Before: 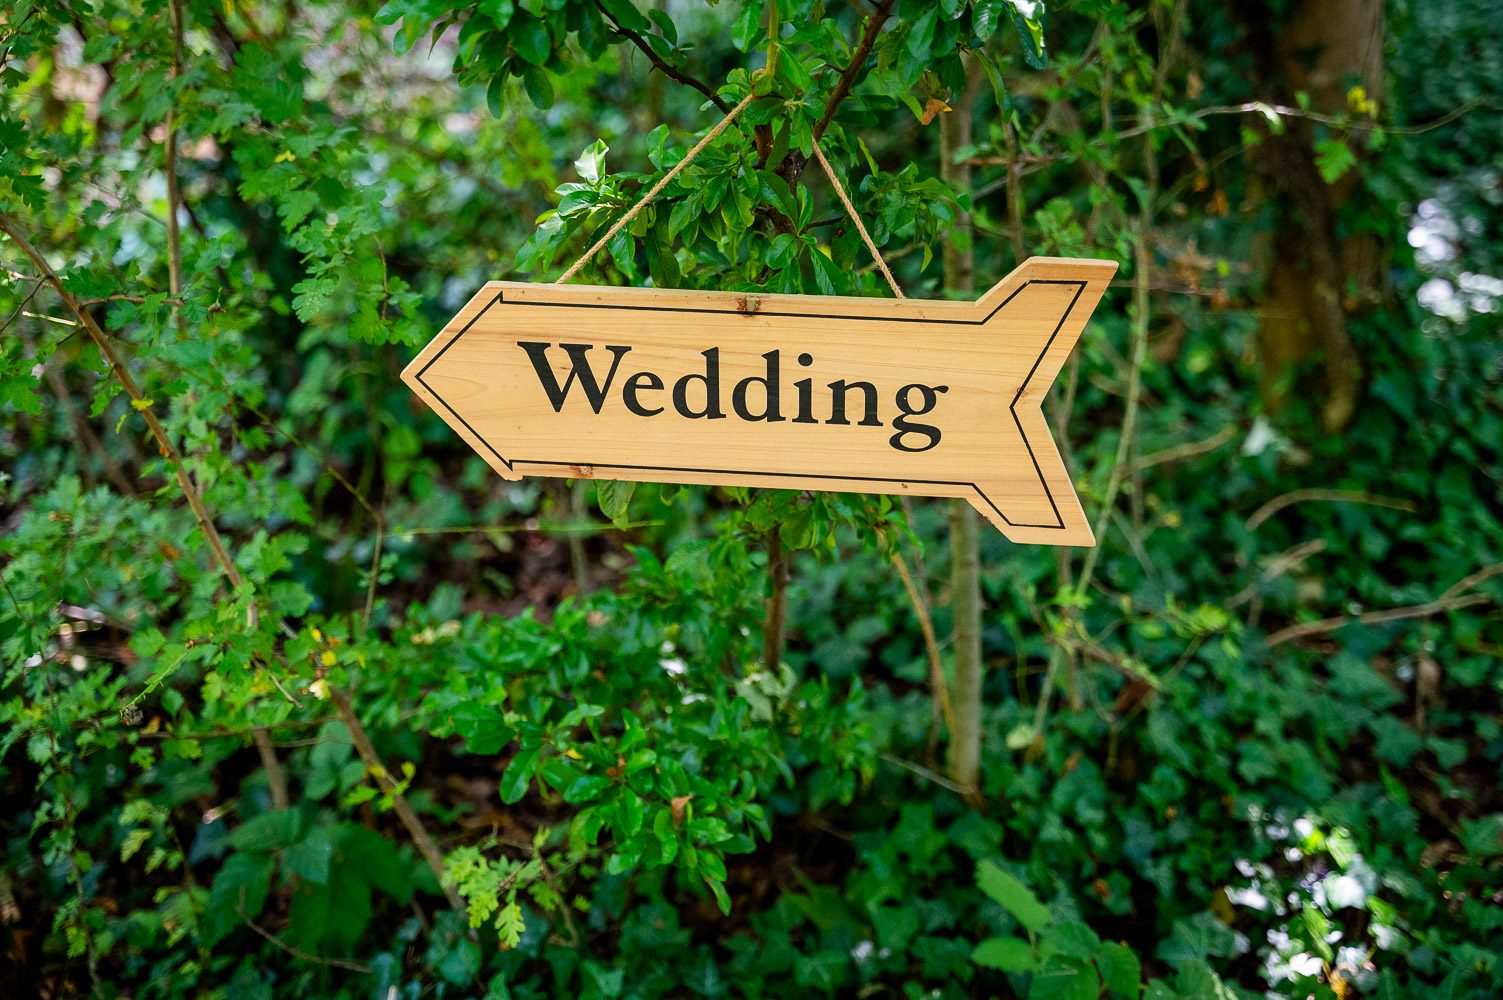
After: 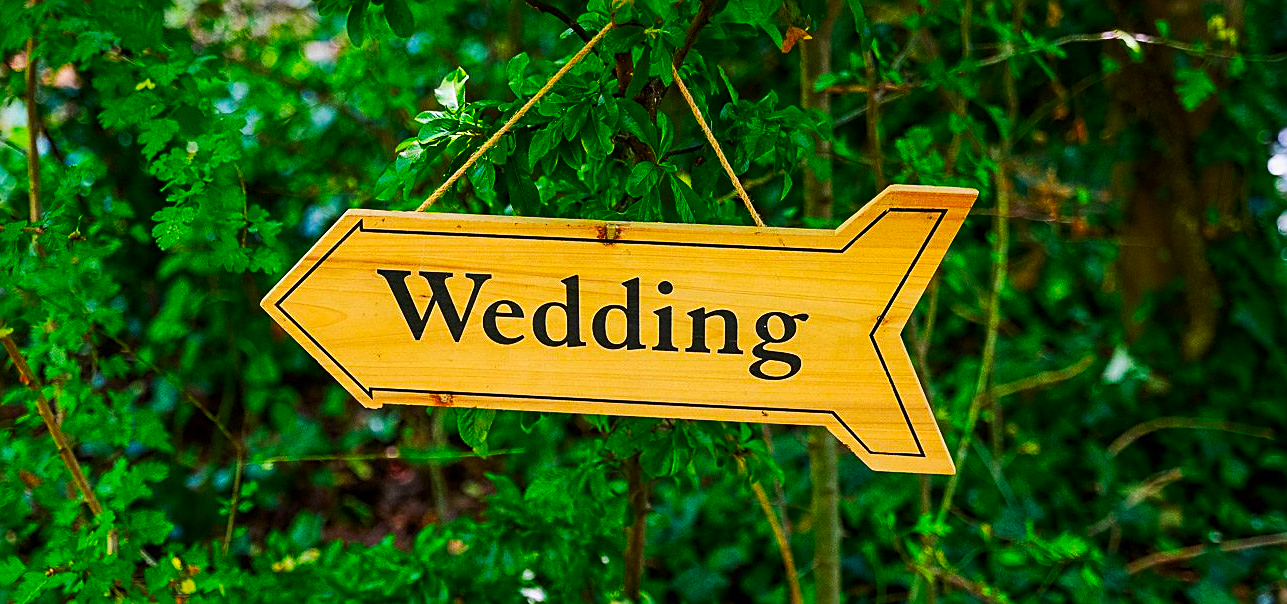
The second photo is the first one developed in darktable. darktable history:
color balance rgb: linear chroma grading › shadows -8%, linear chroma grading › global chroma 10%, perceptual saturation grading › global saturation 2%, perceptual saturation grading › highlights -2%, perceptual saturation grading › mid-tones 4%, perceptual saturation grading › shadows 8%, perceptual brilliance grading › global brilliance 2%, perceptual brilliance grading › highlights -4%, global vibrance 16%, saturation formula JzAzBz (2021)
crop and rotate: left 9.345%, top 7.22%, right 4.982%, bottom 32.331%
sharpen: on, module defaults
tone curve: curves: ch0 [(0, 0) (0.003, 0.003) (0.011, 0.011) (0.025, 0.022) (0.044, 0.039) (0.069, 0.055) (0.1, 0.074) (0.136, 0.101) (0.177, 0.134) (0.224, 0.171) (0.277, 0.216) (0.335, 0.277) (0.399, 0.345) (0.468, 0.427) (0.543, 0.526) (0.623, 0.636) (0.709, 0.731) (0.801, 0.822) (0.898, 0.917) (1, 1)], preserve colors none
exposure: exposure -0.072 EV, compensate highlight preservation false
tone equalizer: on, module defaults
contrast brightness saturation: brightness -0.02, saturation 0.35
